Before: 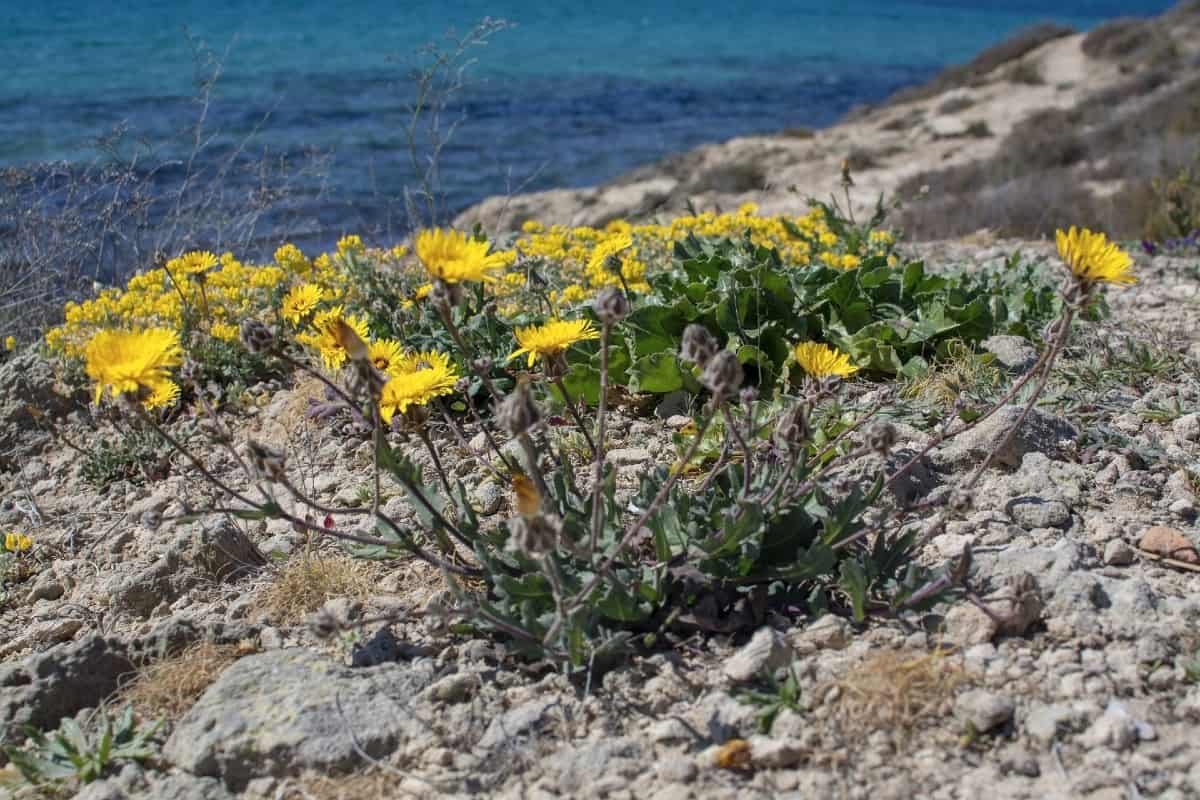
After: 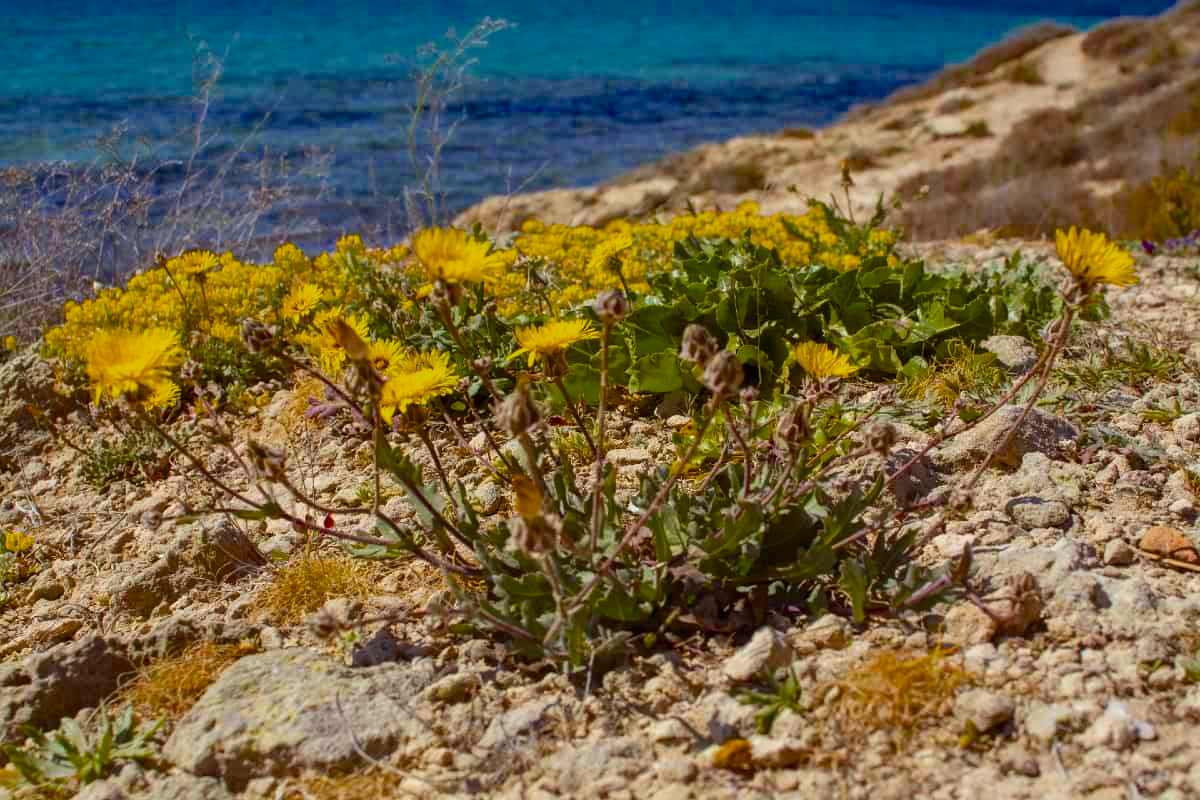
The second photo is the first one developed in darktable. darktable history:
exposure: exposure -0.014 EV, compensate highlight preservation false
color balance rgb: shadows lift › hue 87.34°, power › luminance 9.925%, power › chroma 2.807%, power › hue 58.16°, linear chroma grading › global chroma 14.535%, perceptual saturation grading › global saturation 36.281%, saturation formula JzAzBz (2021)
